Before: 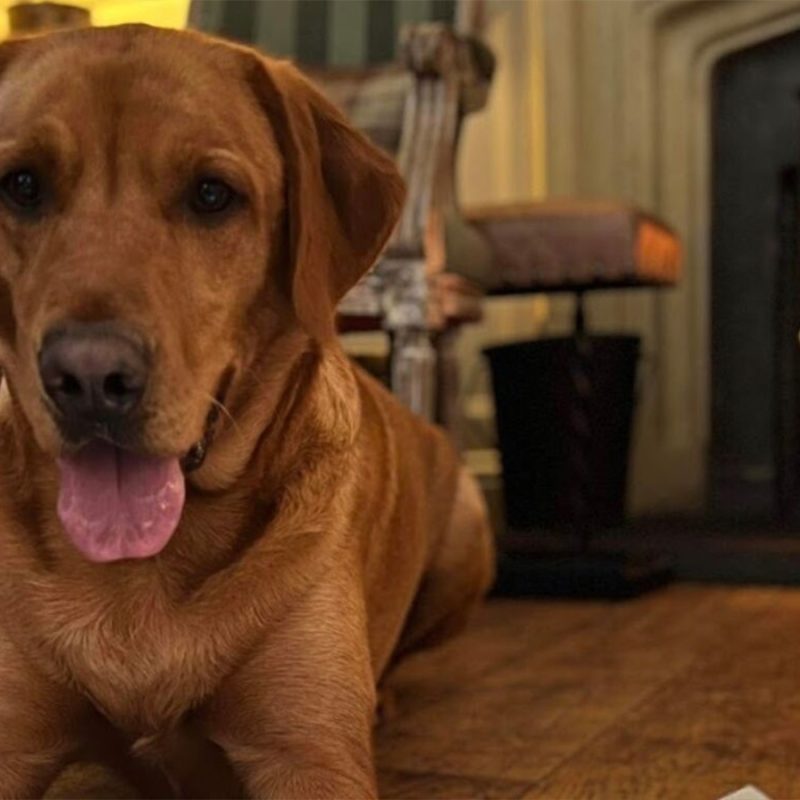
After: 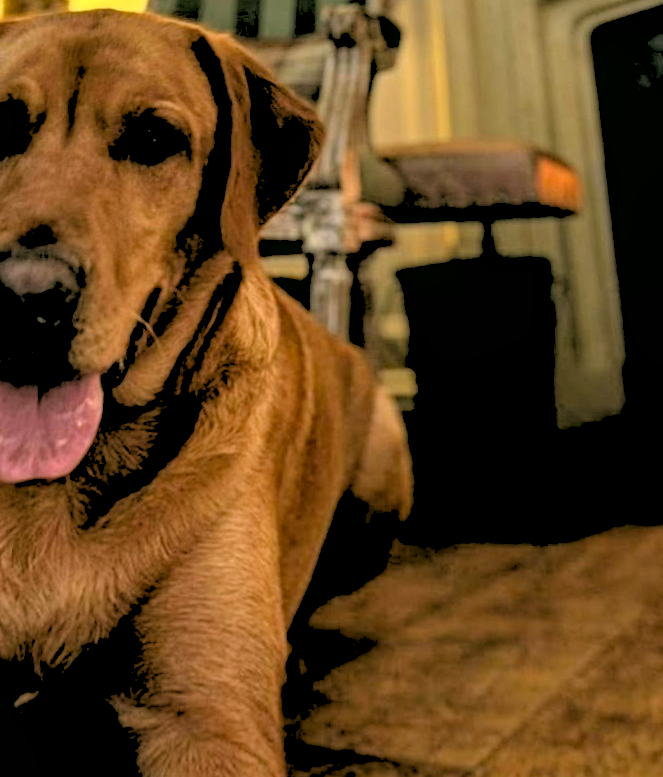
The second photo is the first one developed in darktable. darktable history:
rotate and perspective: rotation 0.72°, lens shift (vertical) -0.352, lens shift (horizontal) -0.051, crop left 0.152, crop right 0.859, crop top 0.019, crop bottom 0.964
contrast equalizer: octaves 7, y [[0.6 ×6], [0.55 ×6], [0 ×6], [0 ×6], [0 ×6]], mix 0.15
white balance: red 0.978, blue 0.999
color correction: highlights a* 4.02, highlights b* 4.98, shadows a* -7.55, shadows b* 4.98
rgb levels: levels [[0.027, 0.429, 0.996], [0, 0.5, 1], [0, 0.5, 1]]
local contrast: on, module defaults
